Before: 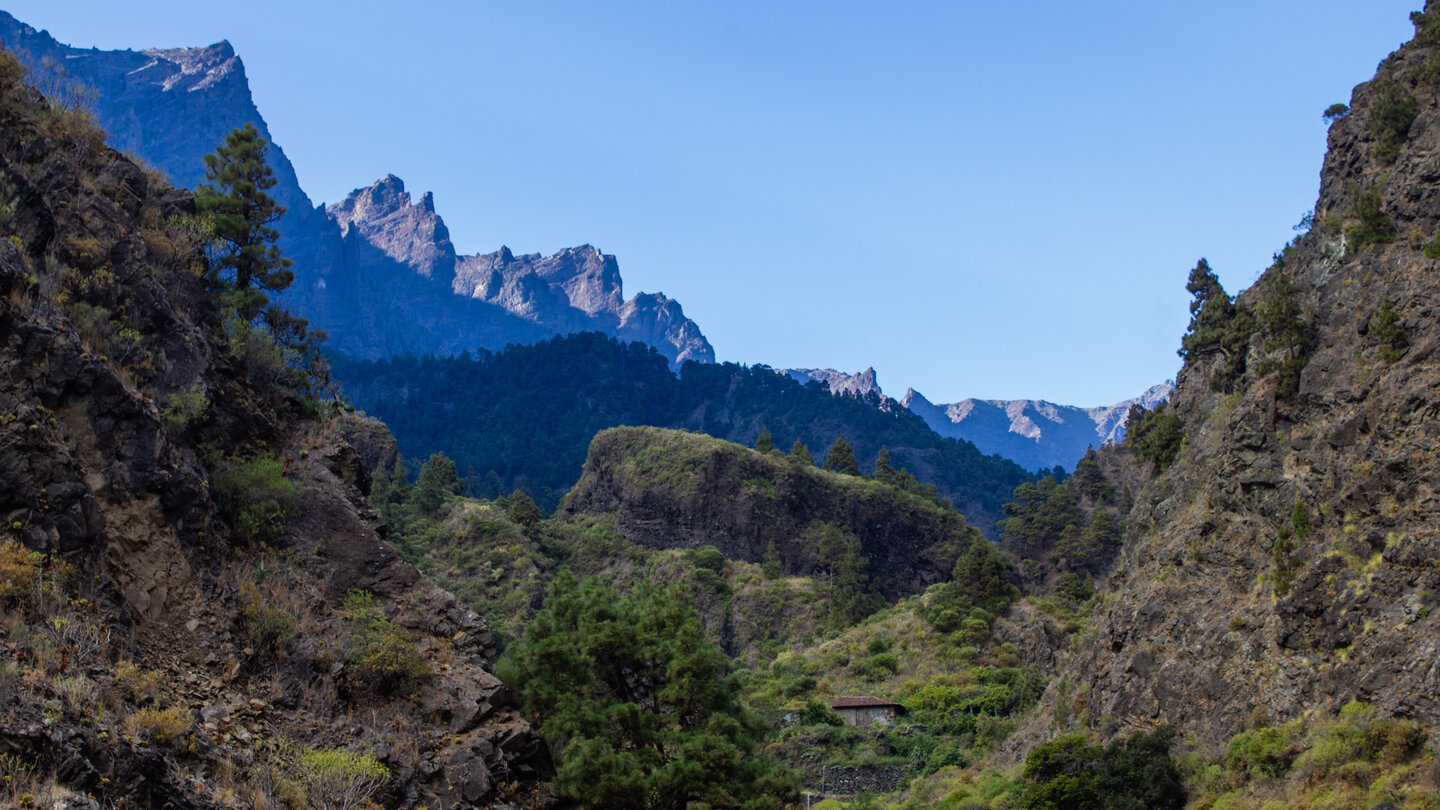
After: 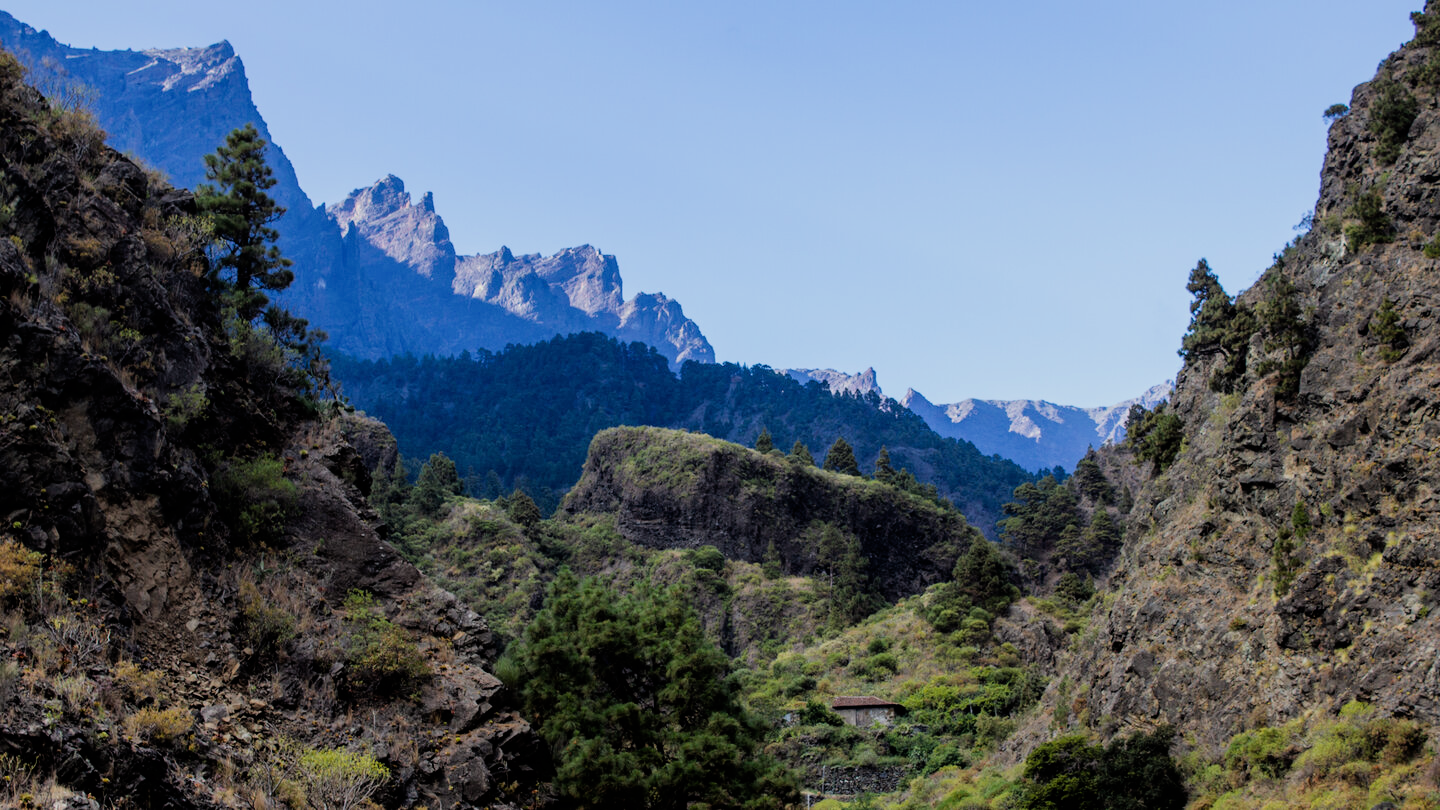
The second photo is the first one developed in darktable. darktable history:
filmic rgb: black relative exposure -7.65 EV, white relative exposure 4.56 EV, hardness 3.61
tone equalizer: -8 EV -0.77 EV, -7 EV -0.724 EV, -6 EV -0.603 EV, -5 EV -0.369 EV, -3 EV 0.369 EV, -2 EV 0.6 EV, -1 EV 0.674 EV, +0 EV 0.752 EV
